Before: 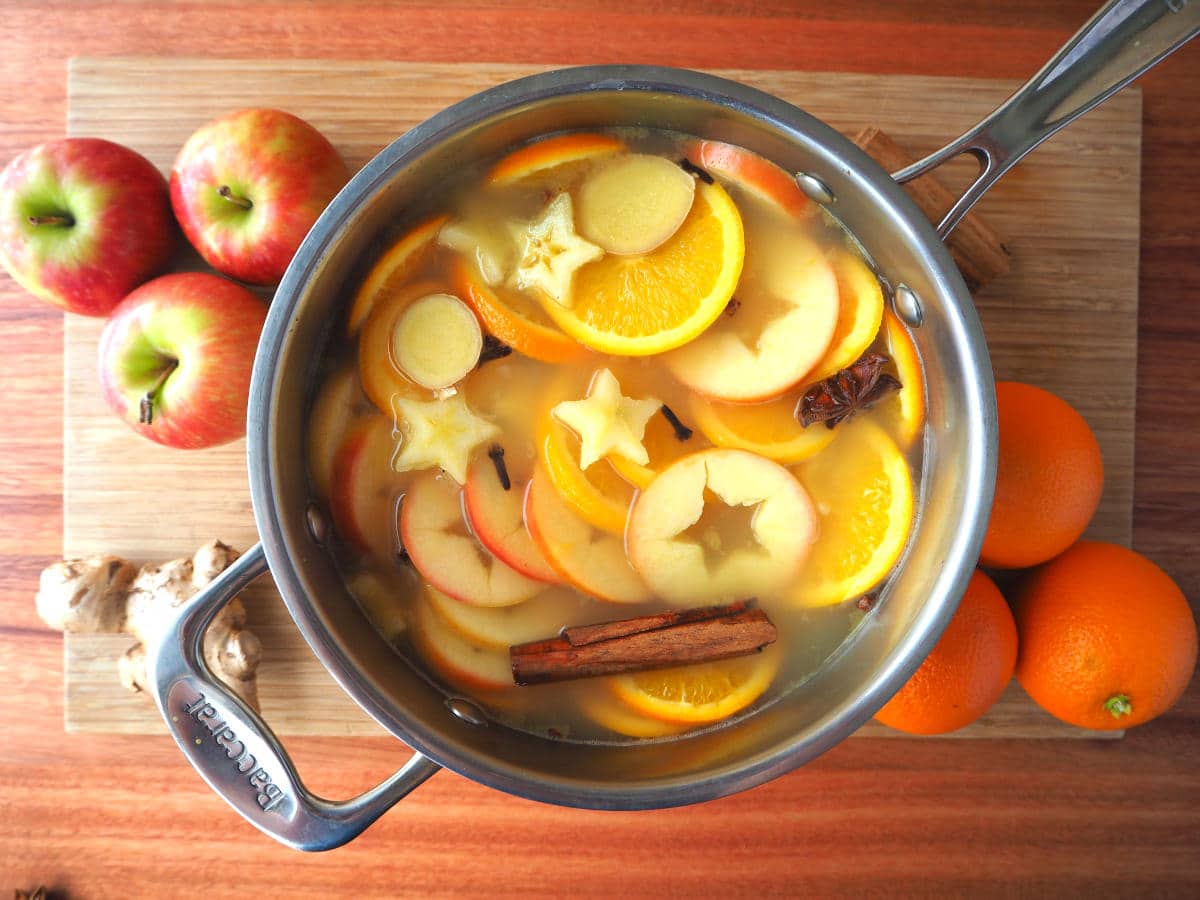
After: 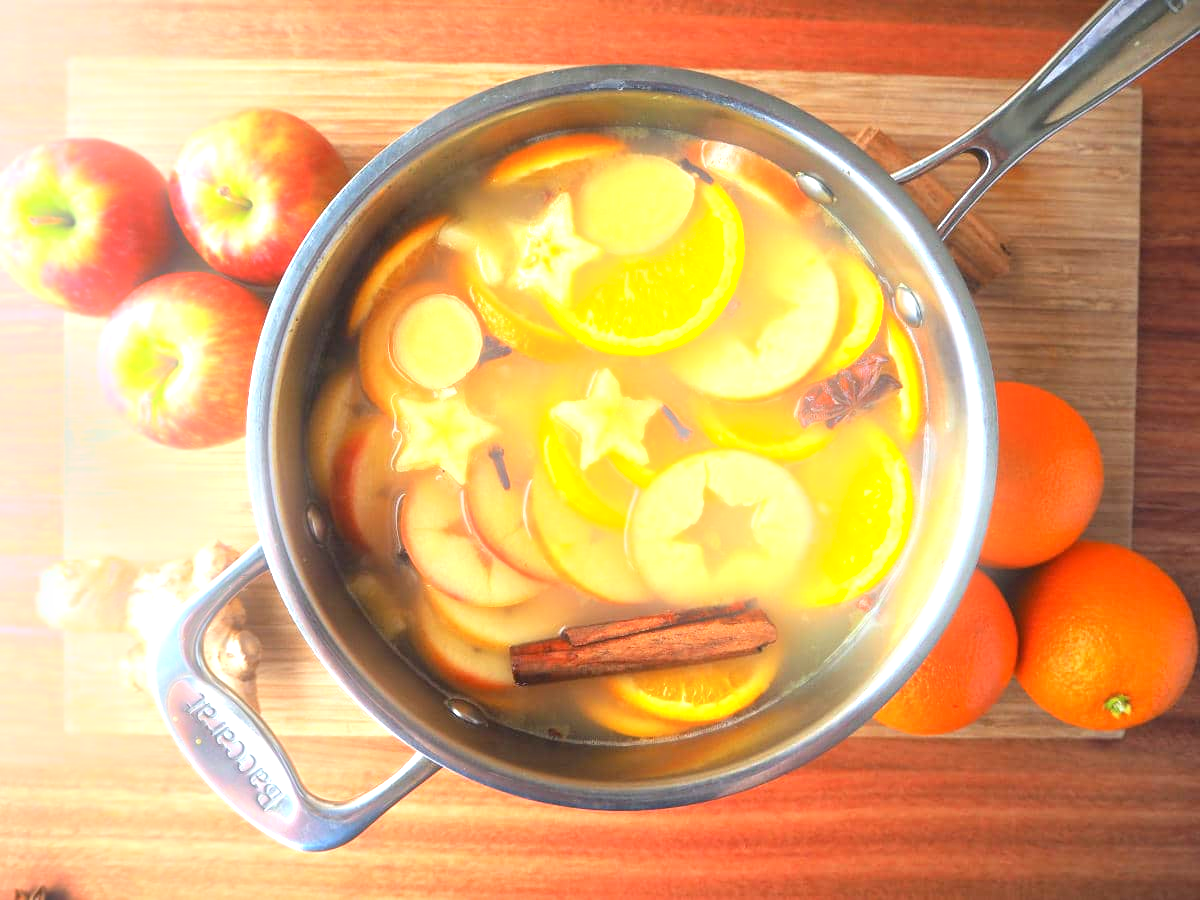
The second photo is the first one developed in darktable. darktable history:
exposure: exposure 1 EV, compensate highlight preservation false
bloom: size 9%, threshold 100%, strength 7%
